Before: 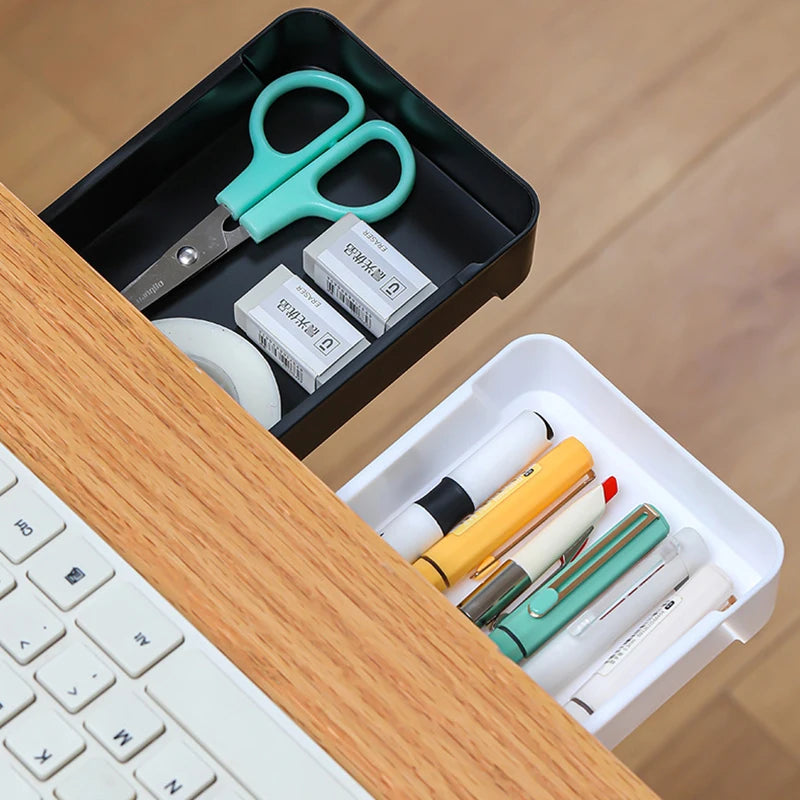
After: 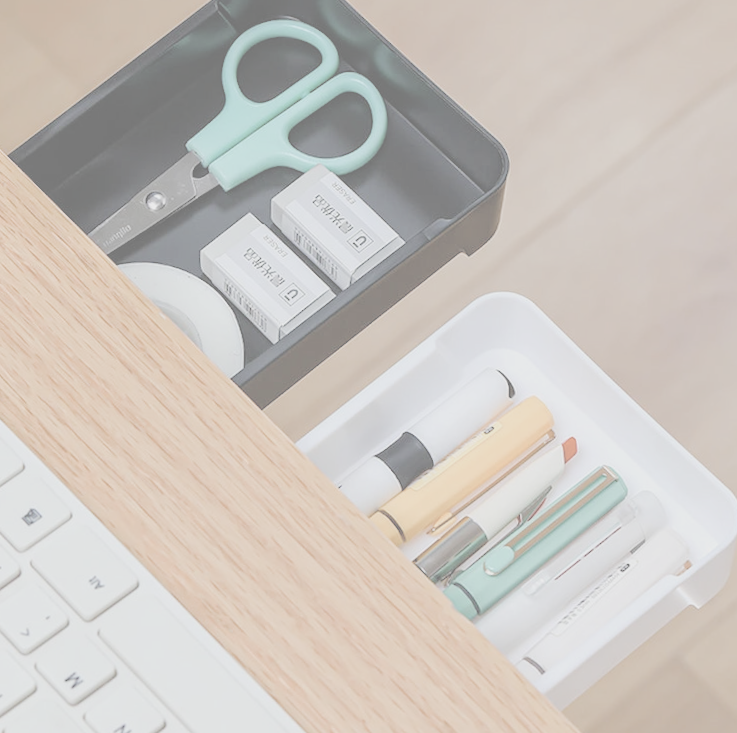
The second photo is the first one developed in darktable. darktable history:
contrast brightness saturation: contrast -0.338, brightness 0.765, saturation -0.766
color balance rgb: linear chroma grading › global chroma 14.959%, perceptual saturation grading › global saturation 0.991%, perceptual saturation grading › highlights -17.415%, perceptual saturation grading › mid-tones 33.34%, perceptual saturation grading › shadows 50.272%, global vibrance 5.03%
crop and rotate: angle -2.07°, left 3.089%, top 4.346%, right 1.439%, bottom 0.659%
